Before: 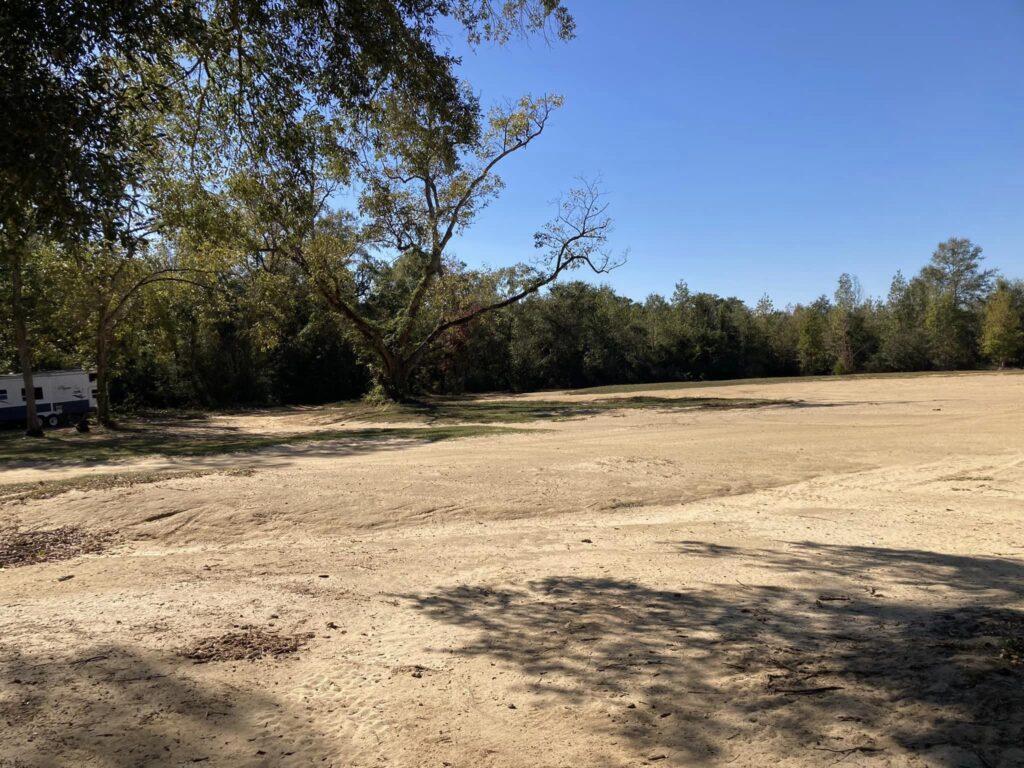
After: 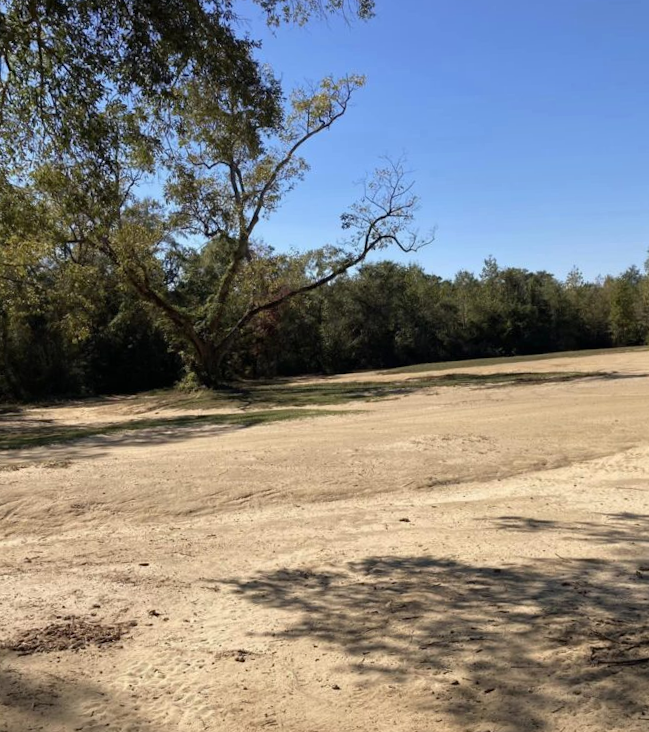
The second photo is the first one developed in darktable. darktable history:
crop: left 16.899%, right 16.556%
rotate and perspective: rotation -2.12°, lens shift (vertical) 0.009, lens shift (horizontal) -0.008, automatic cropping original format, crop left 0.036, crop right 0.964, crop top 0.05, crop bottom 0.959
